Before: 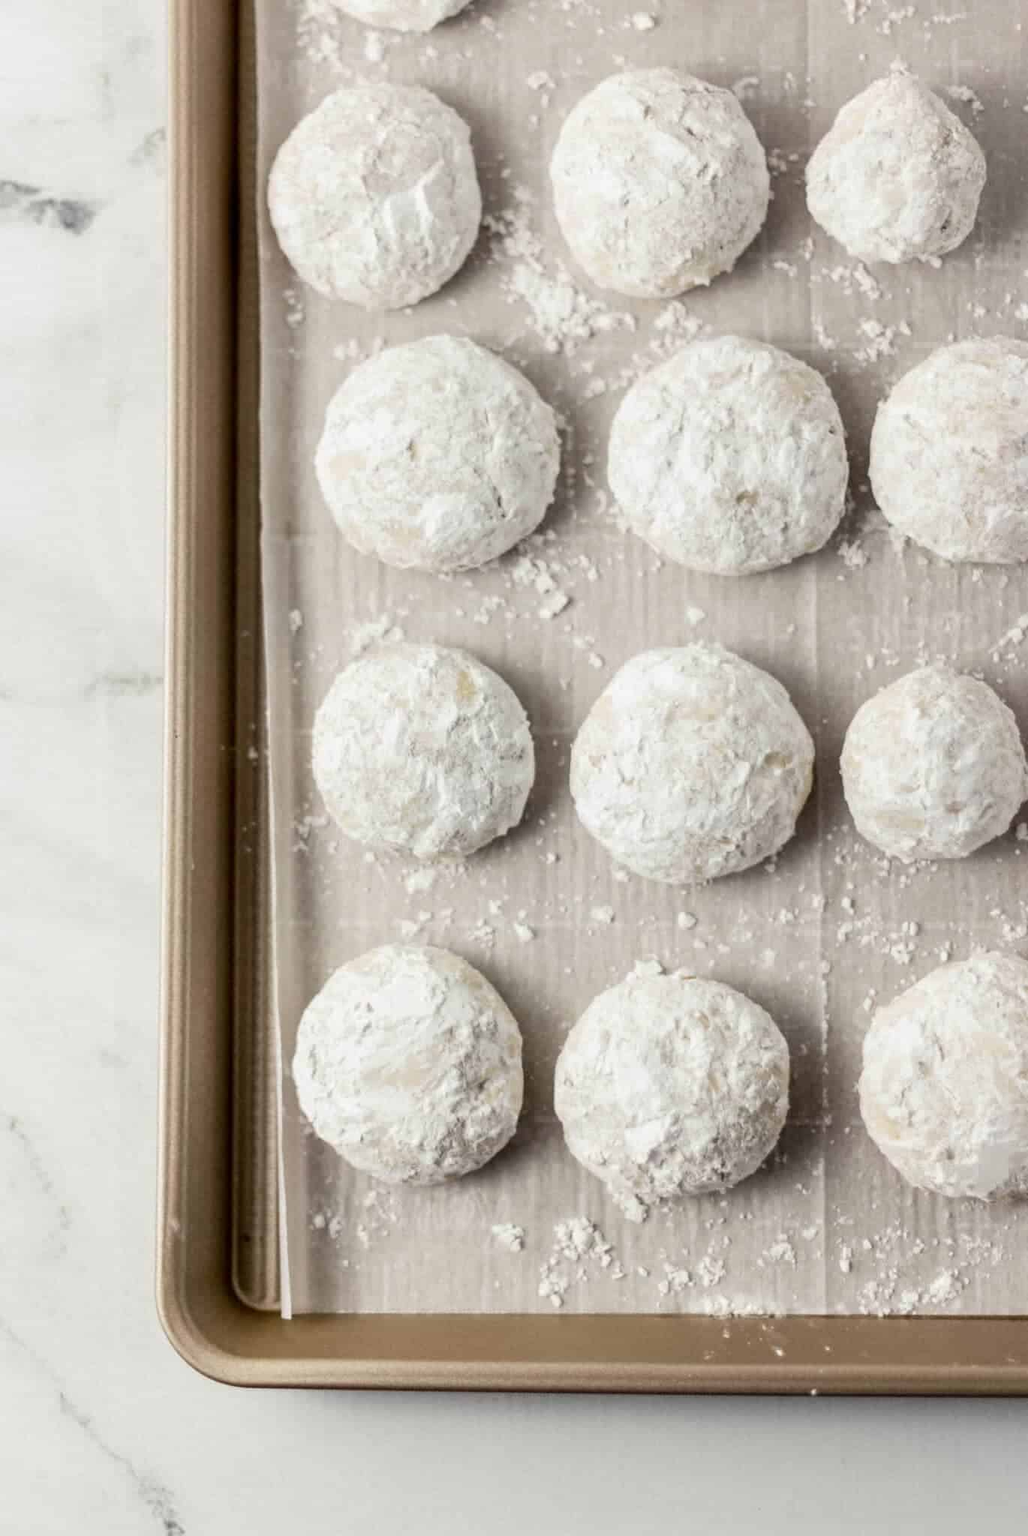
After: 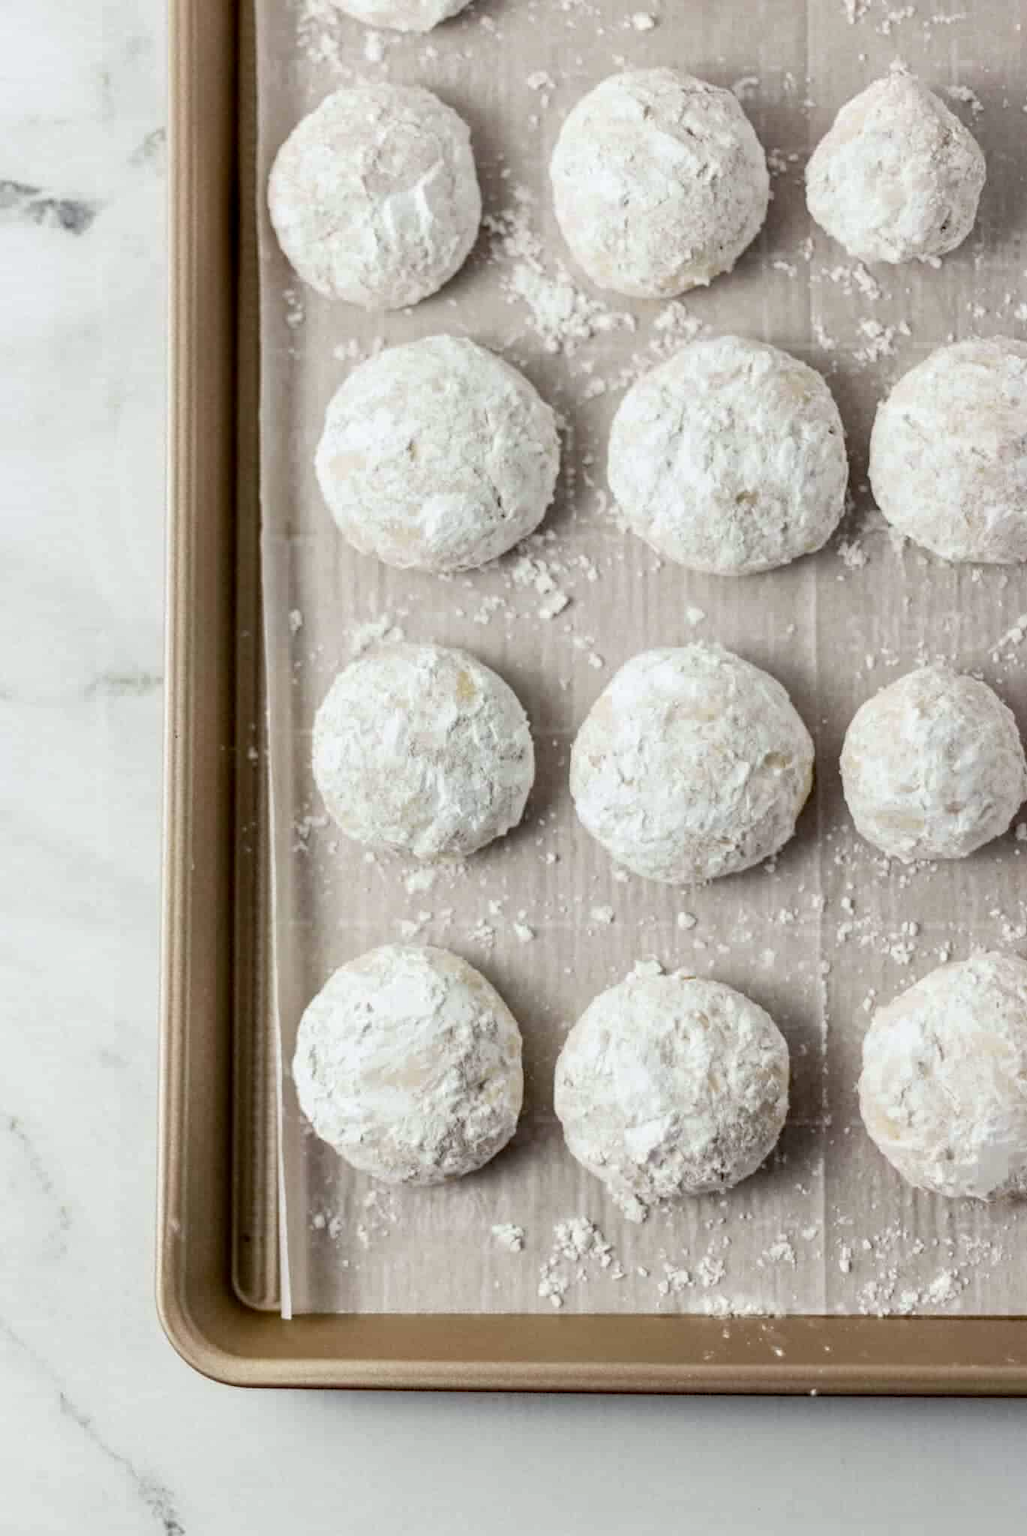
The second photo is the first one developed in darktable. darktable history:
haze removal: compatibility mode true, adaptive false
white balance: red 0.986, blue 1.01
